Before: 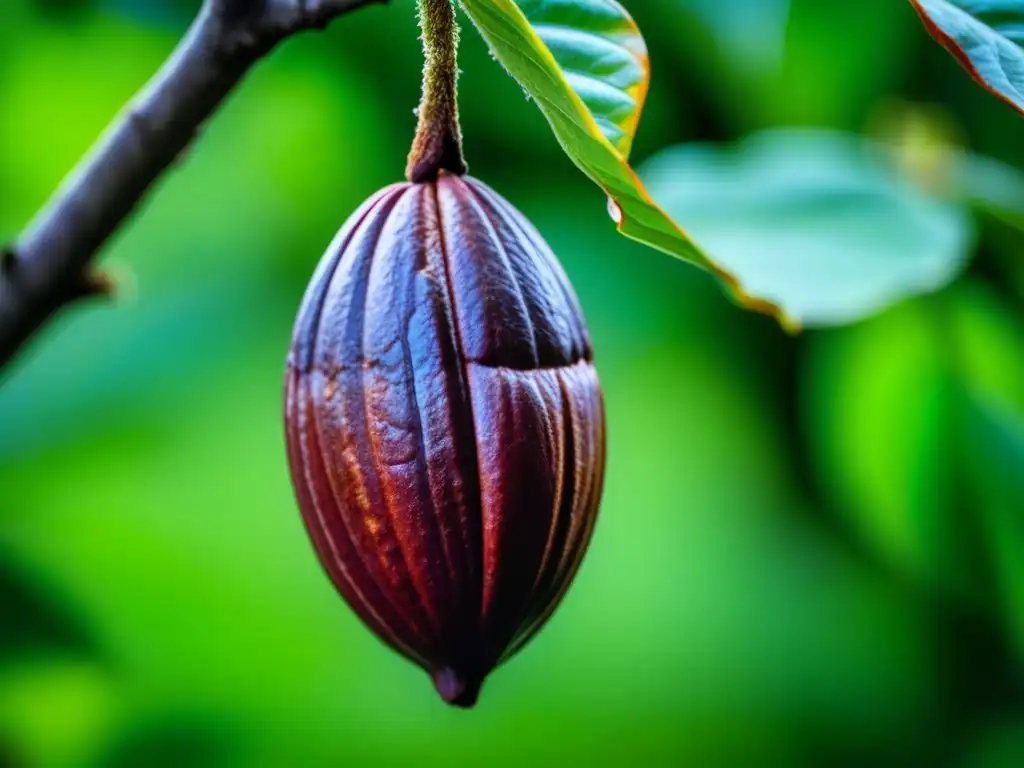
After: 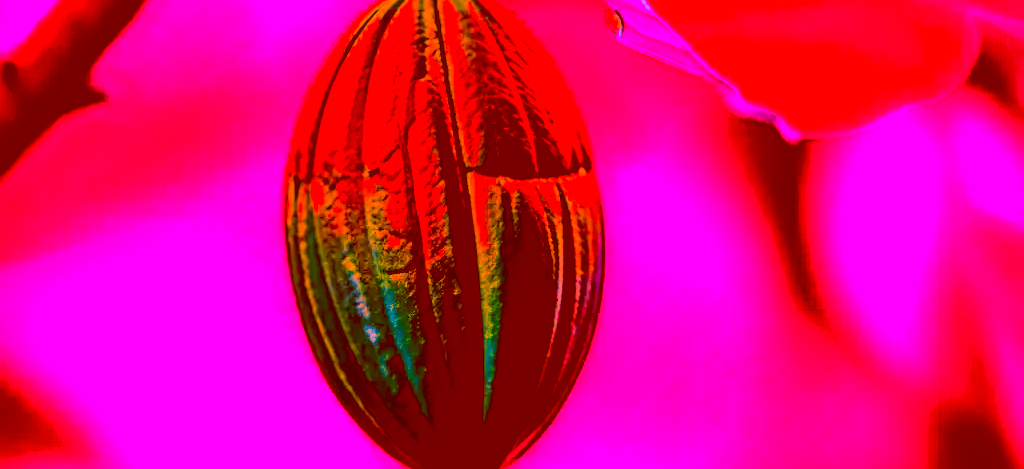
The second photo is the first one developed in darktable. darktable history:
sharpen: radius 3.704, amount 0.923
crop and rotate: top 24.876%, bottom 13.998%
color correction: highlights a* -39.33, highlights b* -39.82, shadows a* -39.48, shadows b* -39.4, saturation -3
color balance rgb: linear chroma grading › global chroma 8.922%, perceptual saturation grading › global saturation 1.028%, perceptual saturation grading › highlights -2.678%, perceptual saturation grading › mid-tones 4.171%, perceptual saturation grading › shadows 8.24%, perceptual brilliance grading › global brilliance 1.886%, perceptual brilliance grading › highlights -3.737%, global vibrance 20%
filmic rgb: black relative exposure -6.1 EV, white relative exposure 6.98 EV, hardness 2.27
